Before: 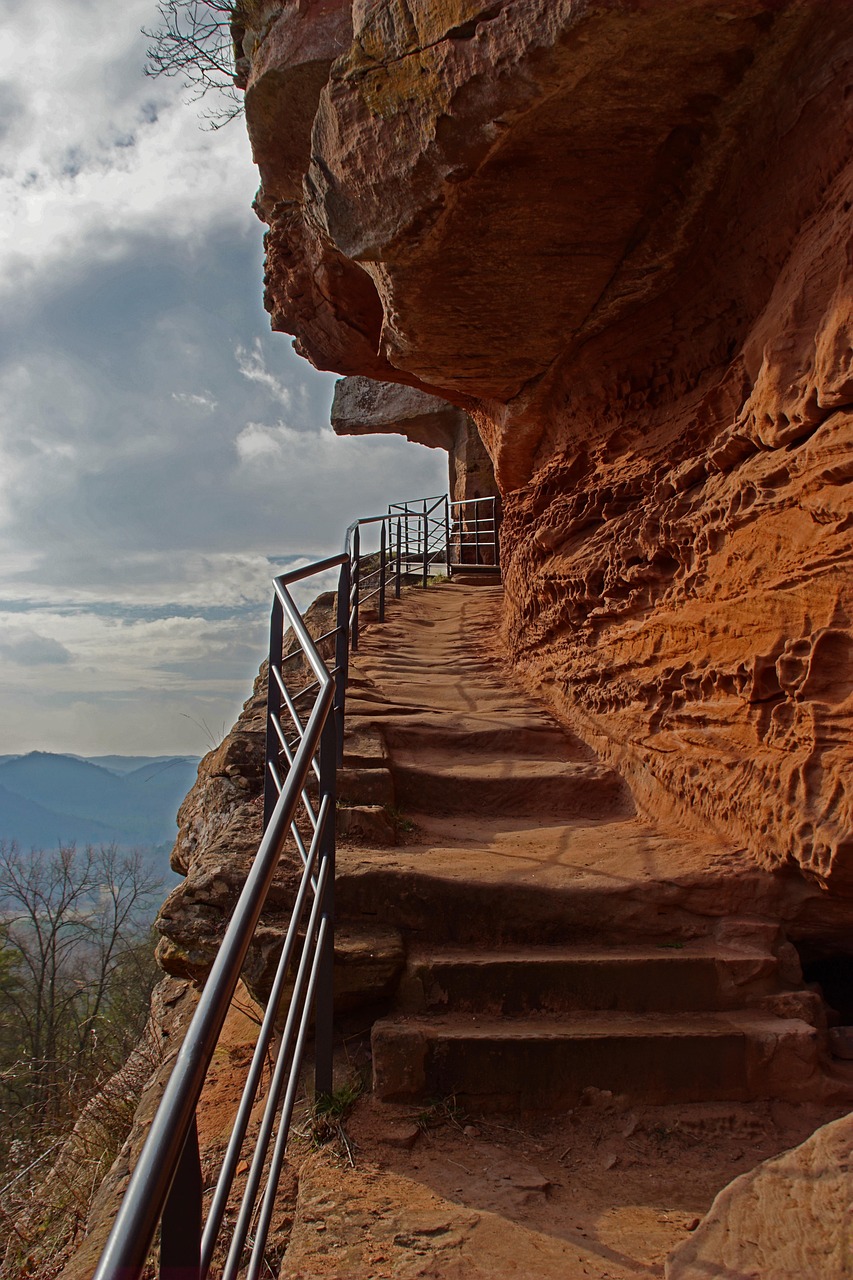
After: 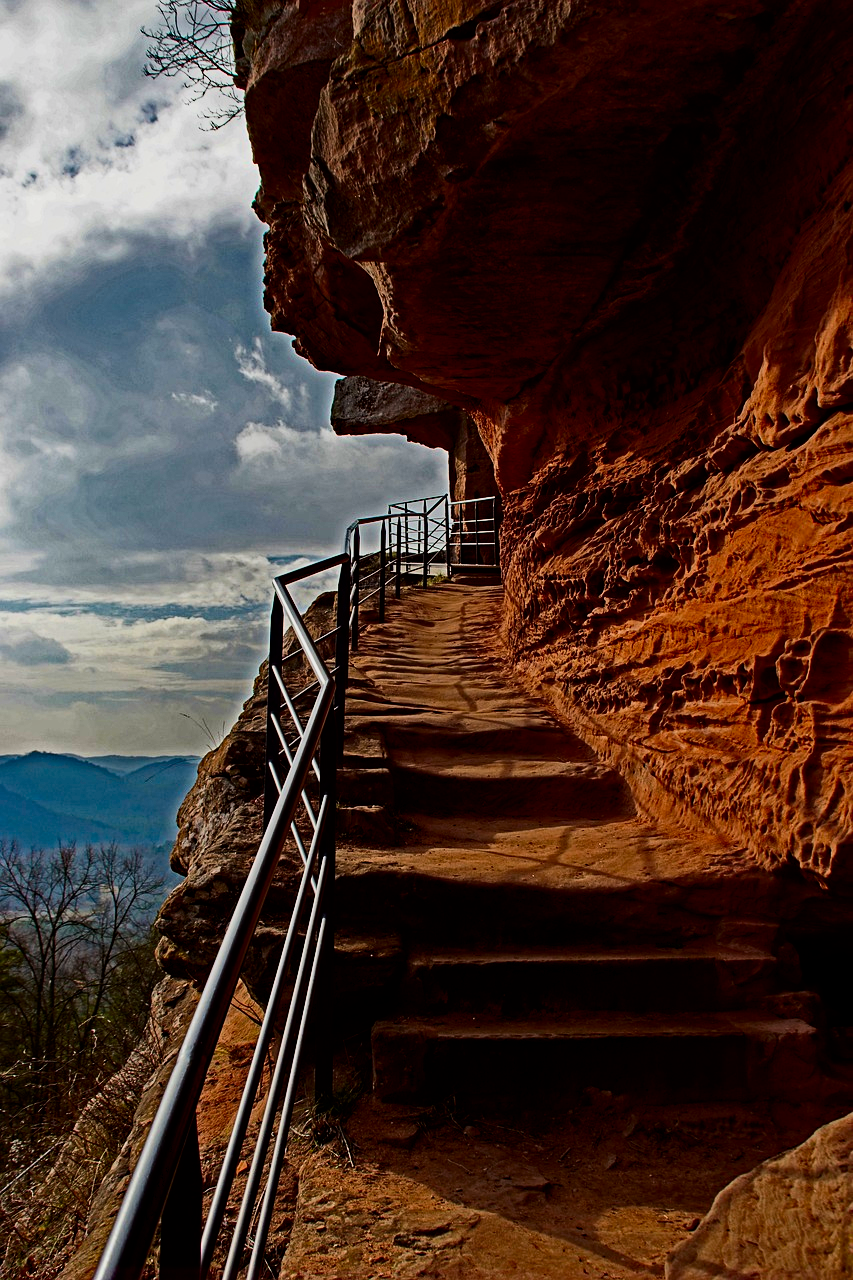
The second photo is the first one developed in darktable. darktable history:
filmic rgb: black relative exposure -7.75 EV, white relative exposure 4.4 EV, threshold 3 EV, hardness 3.76, latitude 50%, contrast 1.1, color science v5 (2021), contrast in shadows safe, contrast in highlights safe, enable highlight reconstruction true
tone curve: curves: ch0 [(0, 0) (0.251, 0.254) (0.689, 0.733) (1, 1)]
contrast brightness saturation: contrast 0.21, brightness -0.11, saturation 0.21
shadows and highlights: shadows 22.7, highlights -48.71, soften with gaussian
haze removal: strength 0.42, compatibility mode true, adaptive false
